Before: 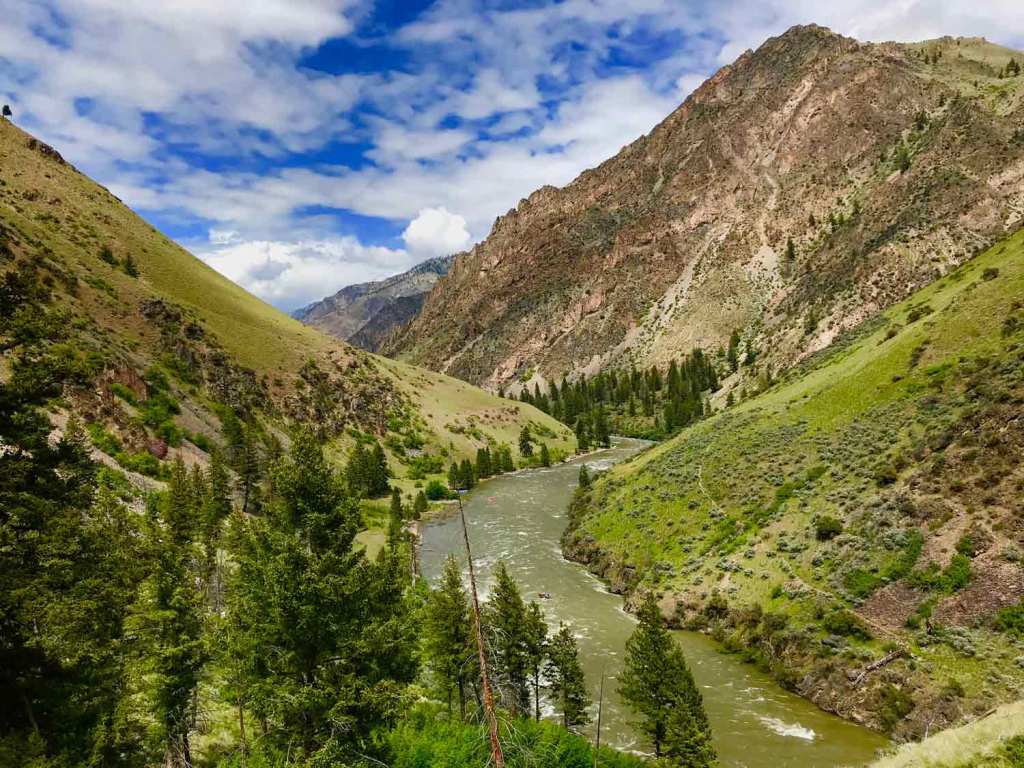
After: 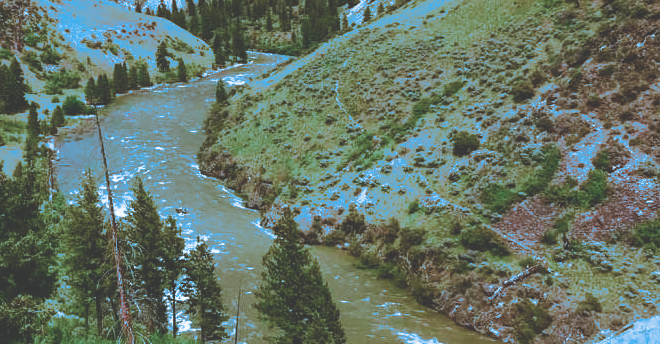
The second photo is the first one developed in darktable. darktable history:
crop and rotate: left 35.509%, top 50.238%, bottom 4.934%
split-toning: shadows › hue 220°, shadows › saturation 0.64, highlights › hue 220°, highlights › saturation 0.64, balance 0, compress 5.22%
tone equalizer: on, module defaults
base curve: curves: ch0 [(0, 0.036) (0.007, 0.037) (0.604, 0.887) (1, 1)], preserve colors none
